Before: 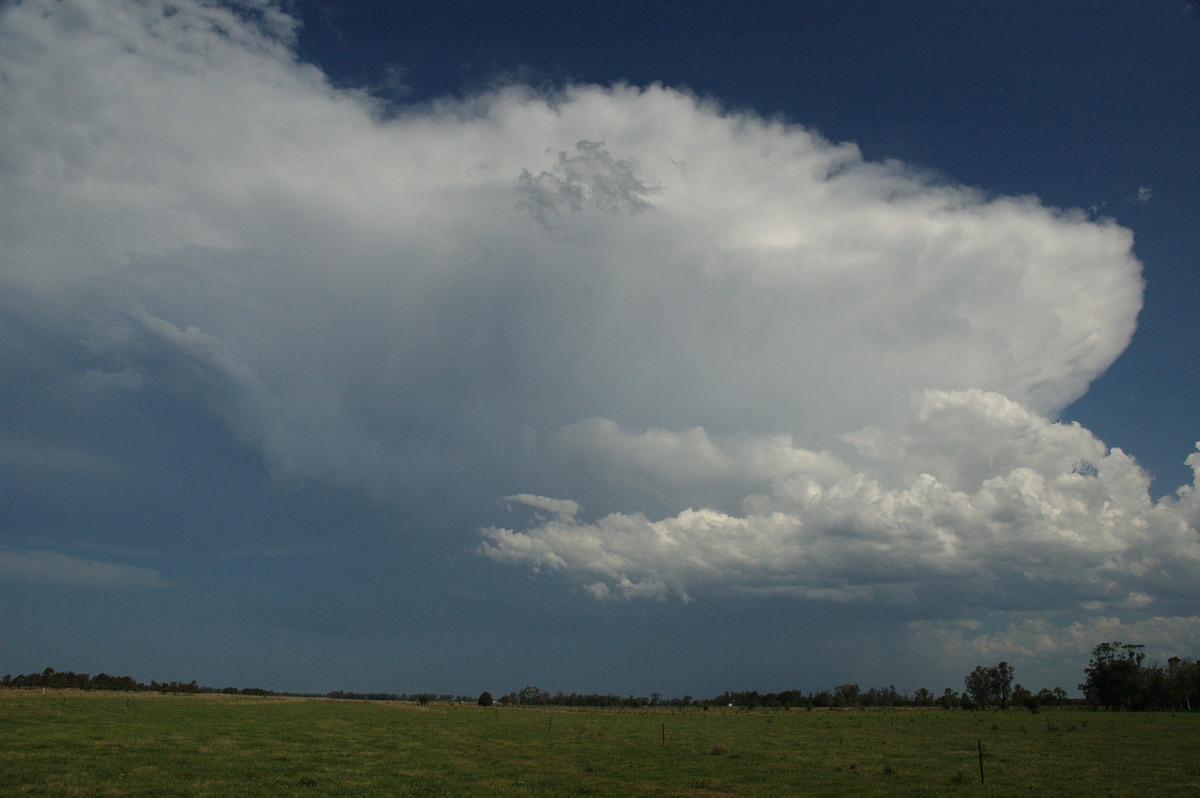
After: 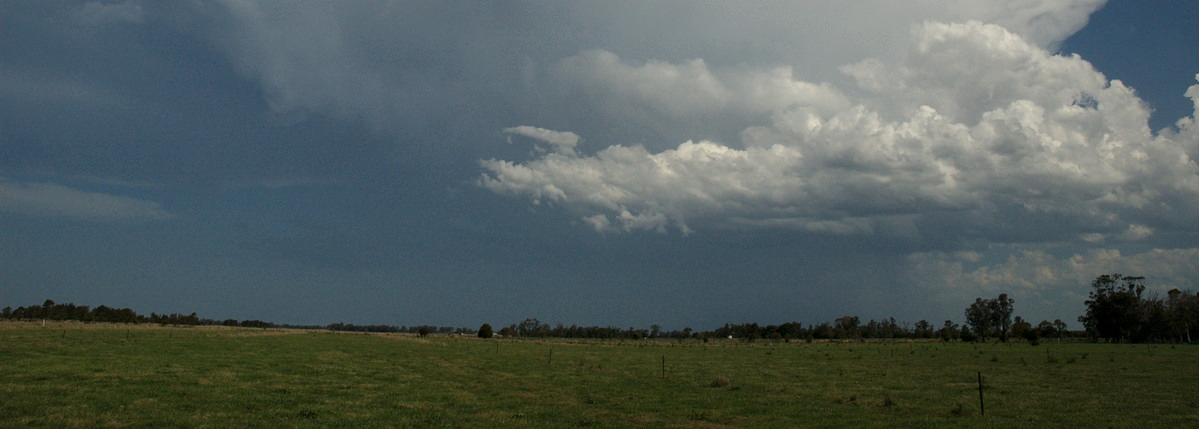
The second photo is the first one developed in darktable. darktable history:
crop and rotate: top 46.237%
local contrast: mode bilateral grid, contrast 20, coarseness 50, detail 120%, midtone range 0.2
tone equalizer: on, module defaults
